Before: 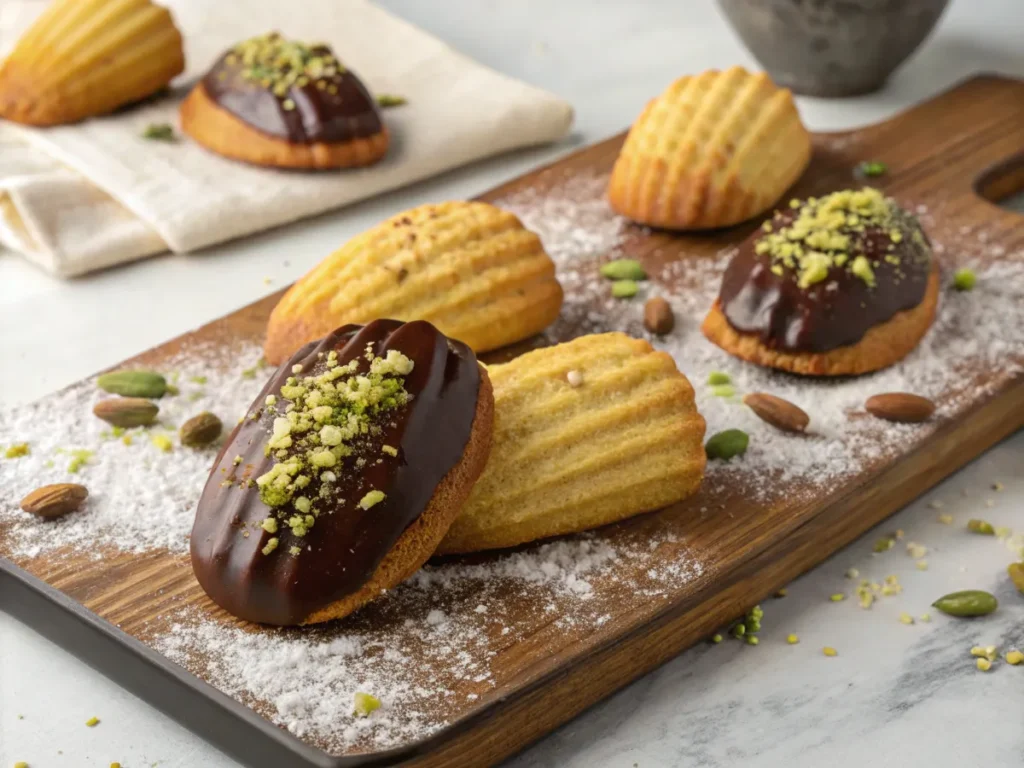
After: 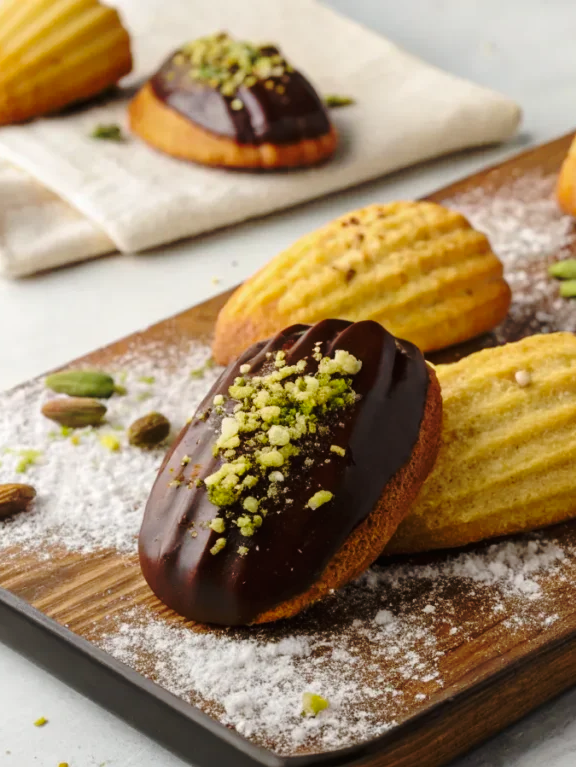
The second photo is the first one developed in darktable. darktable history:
tone curve: preserve colors none
crop: left 5.114%, right 38.589%
base curve: curves: ch0 [(0, 0) (0.073, 0.04) (0.157, 0.139) (0.492, 0.492) (0.758, 0.758) (1, 1)], preserve colors none
